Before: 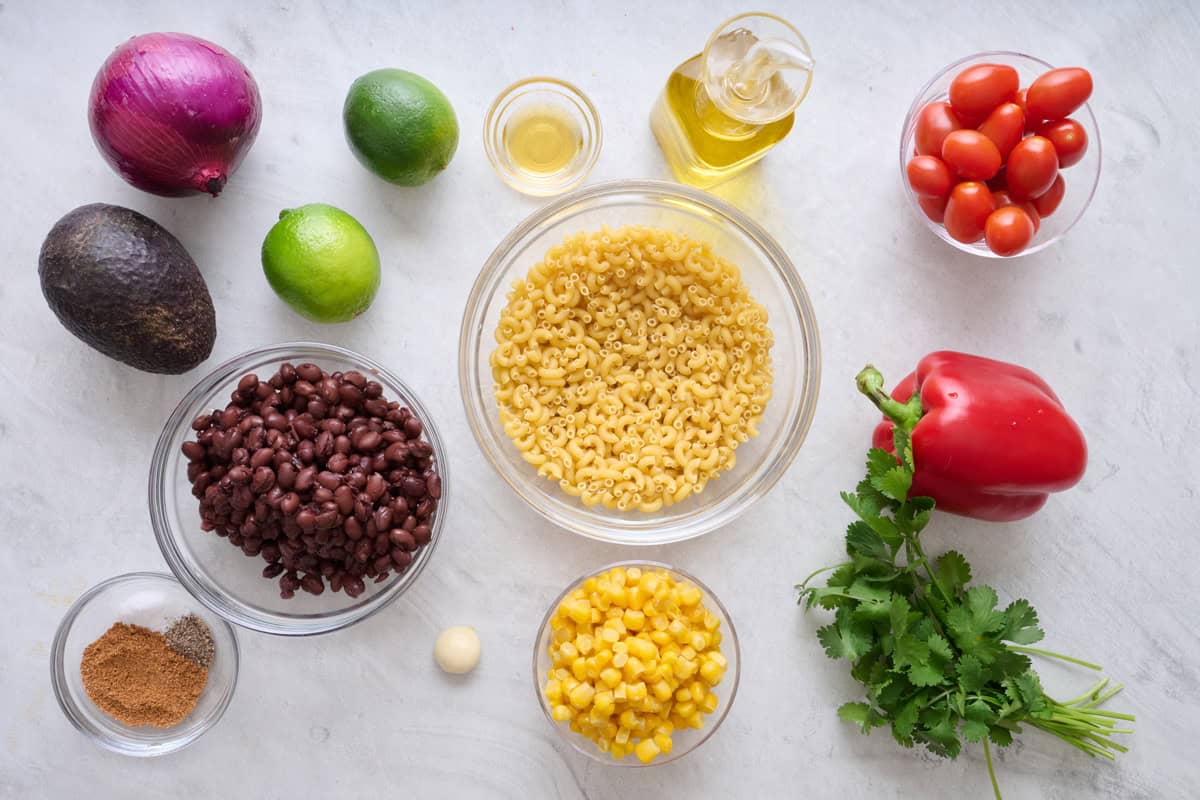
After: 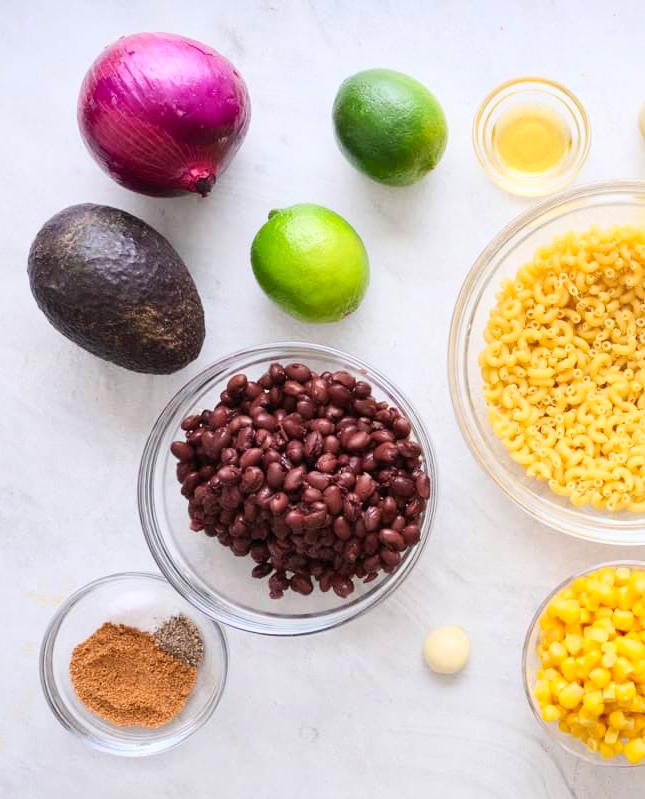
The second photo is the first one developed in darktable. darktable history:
contrast brightness saturation: contrast 0.204, brightness 0.161, saturation 0.229
crop: left 0.941%, right 45.249%, bottom 0.079%
